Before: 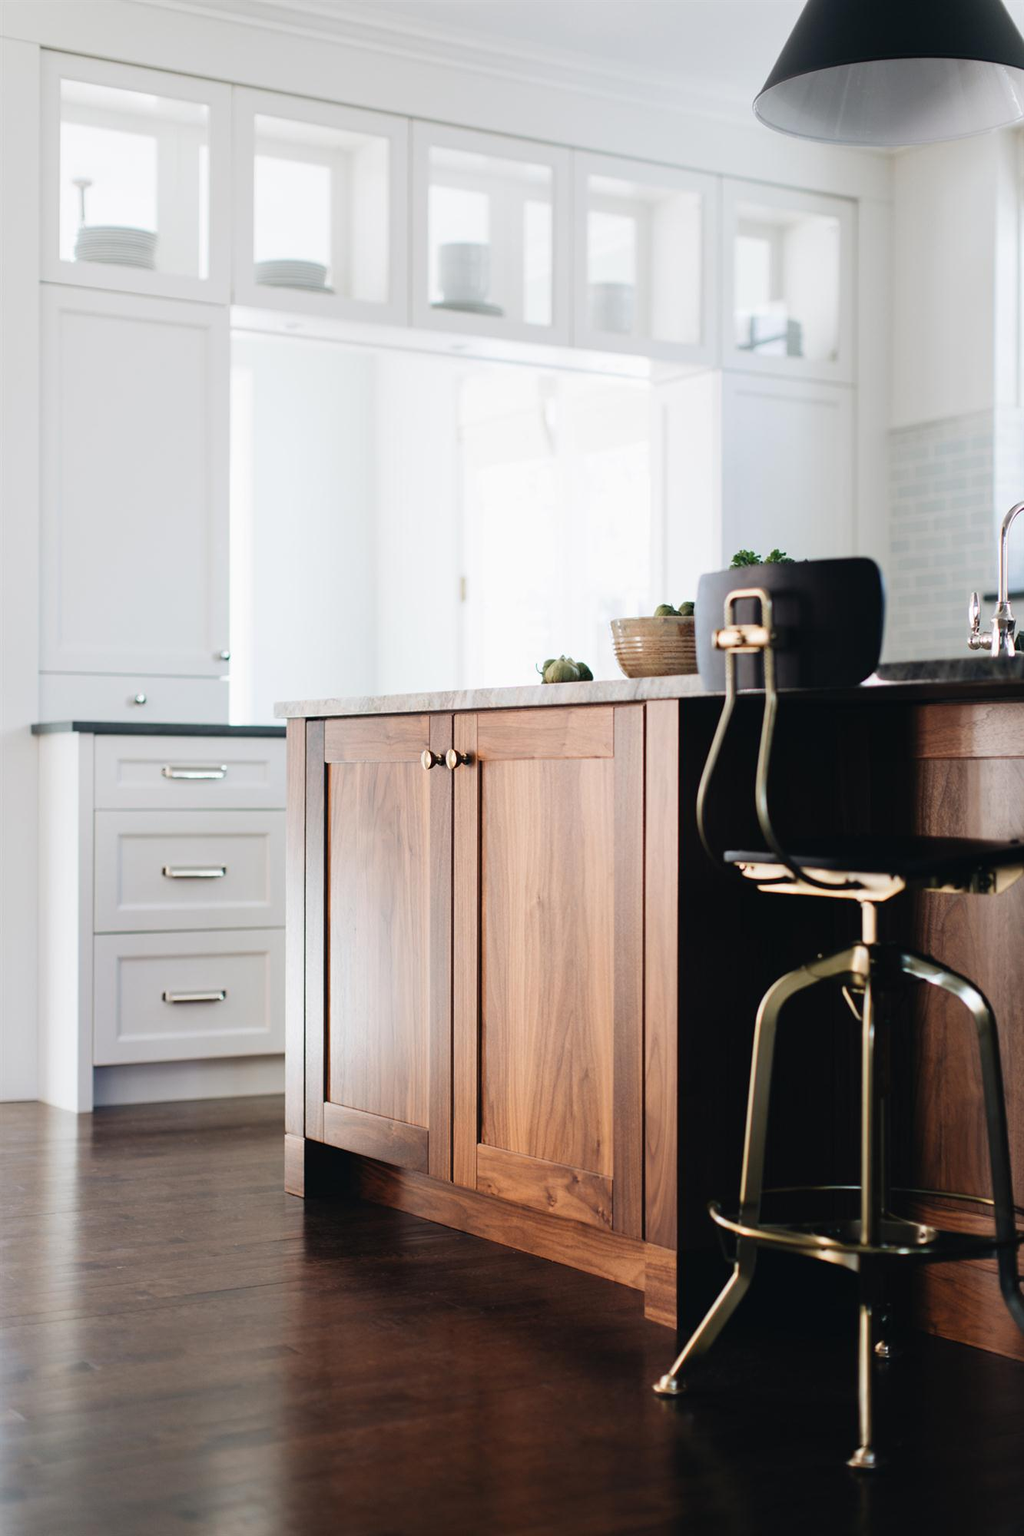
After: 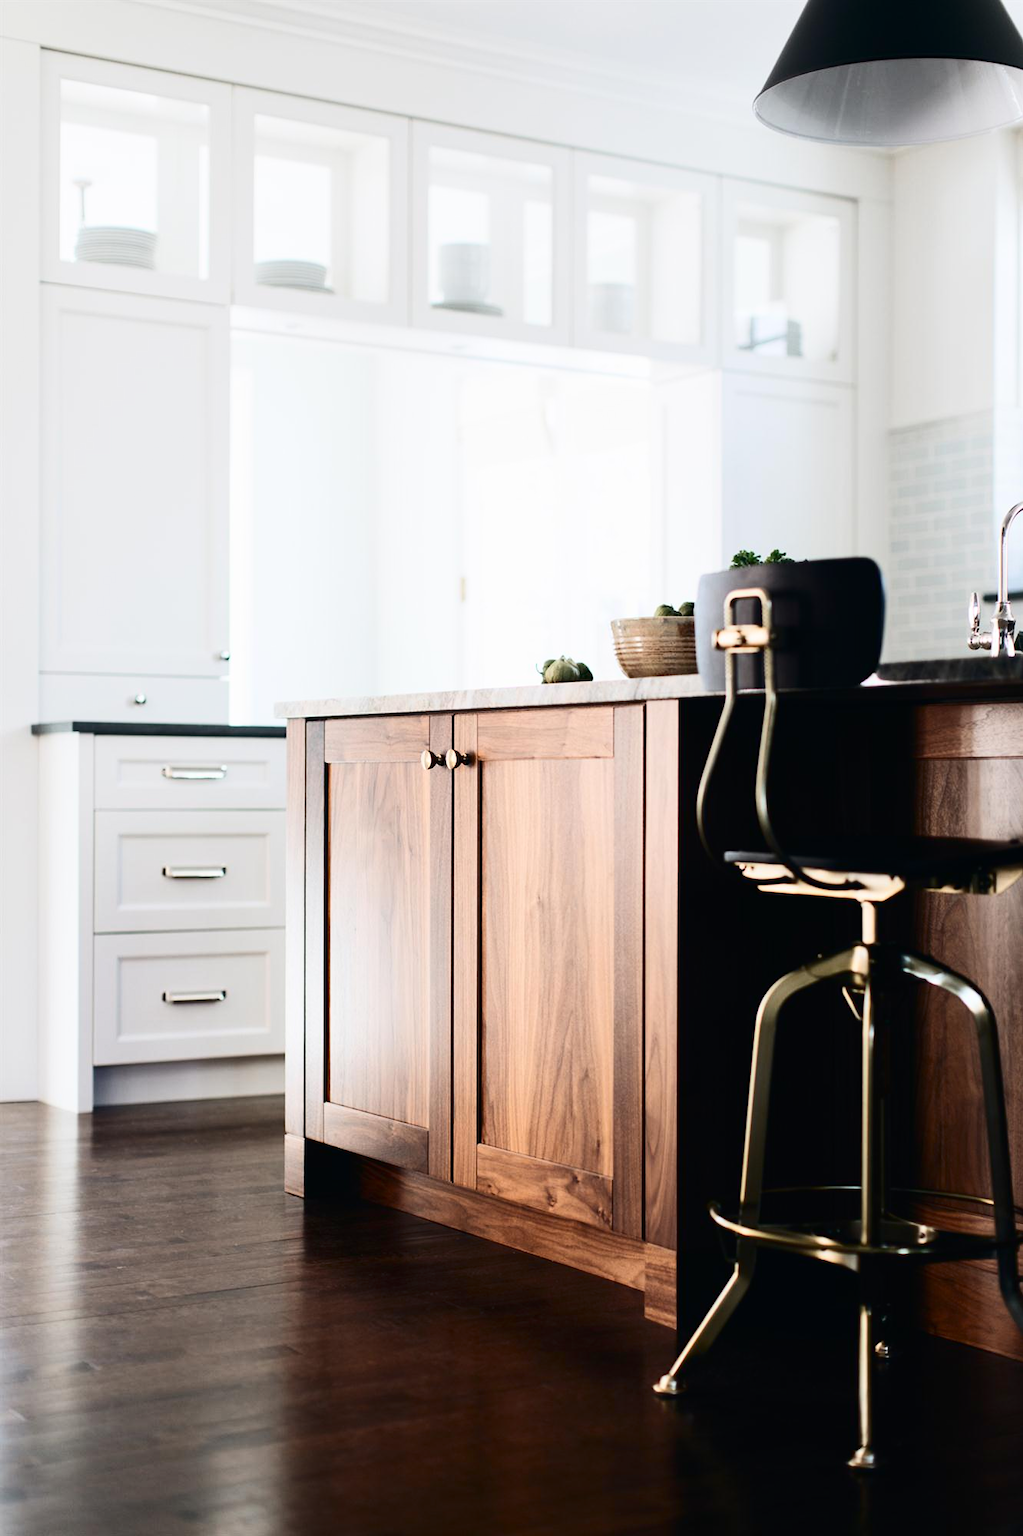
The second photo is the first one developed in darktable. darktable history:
contrast brightness saturation: contrast 0.287
